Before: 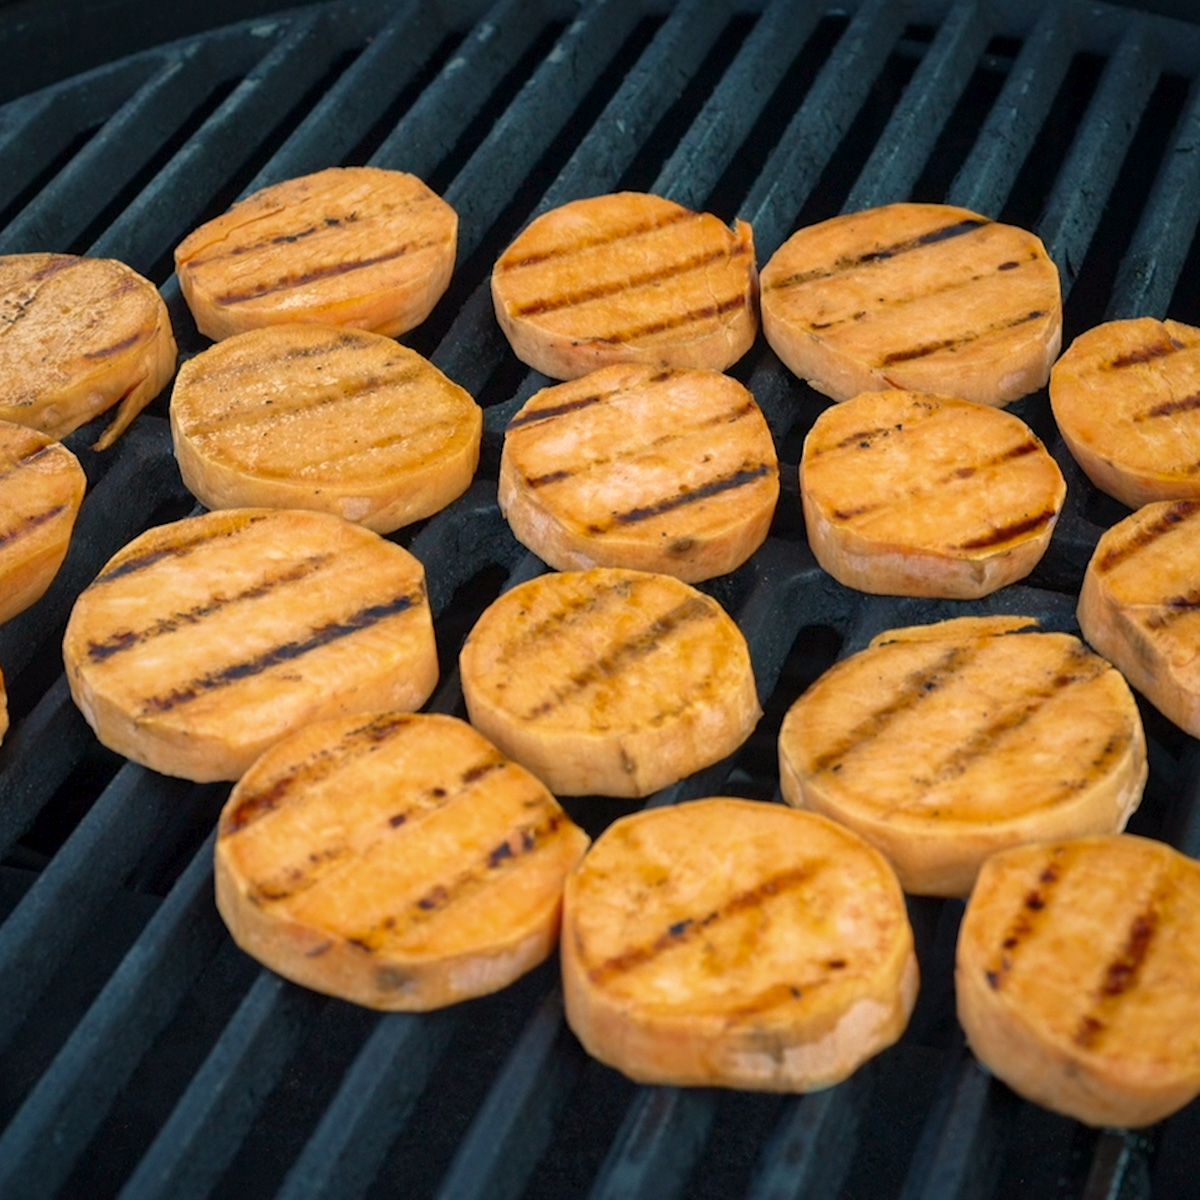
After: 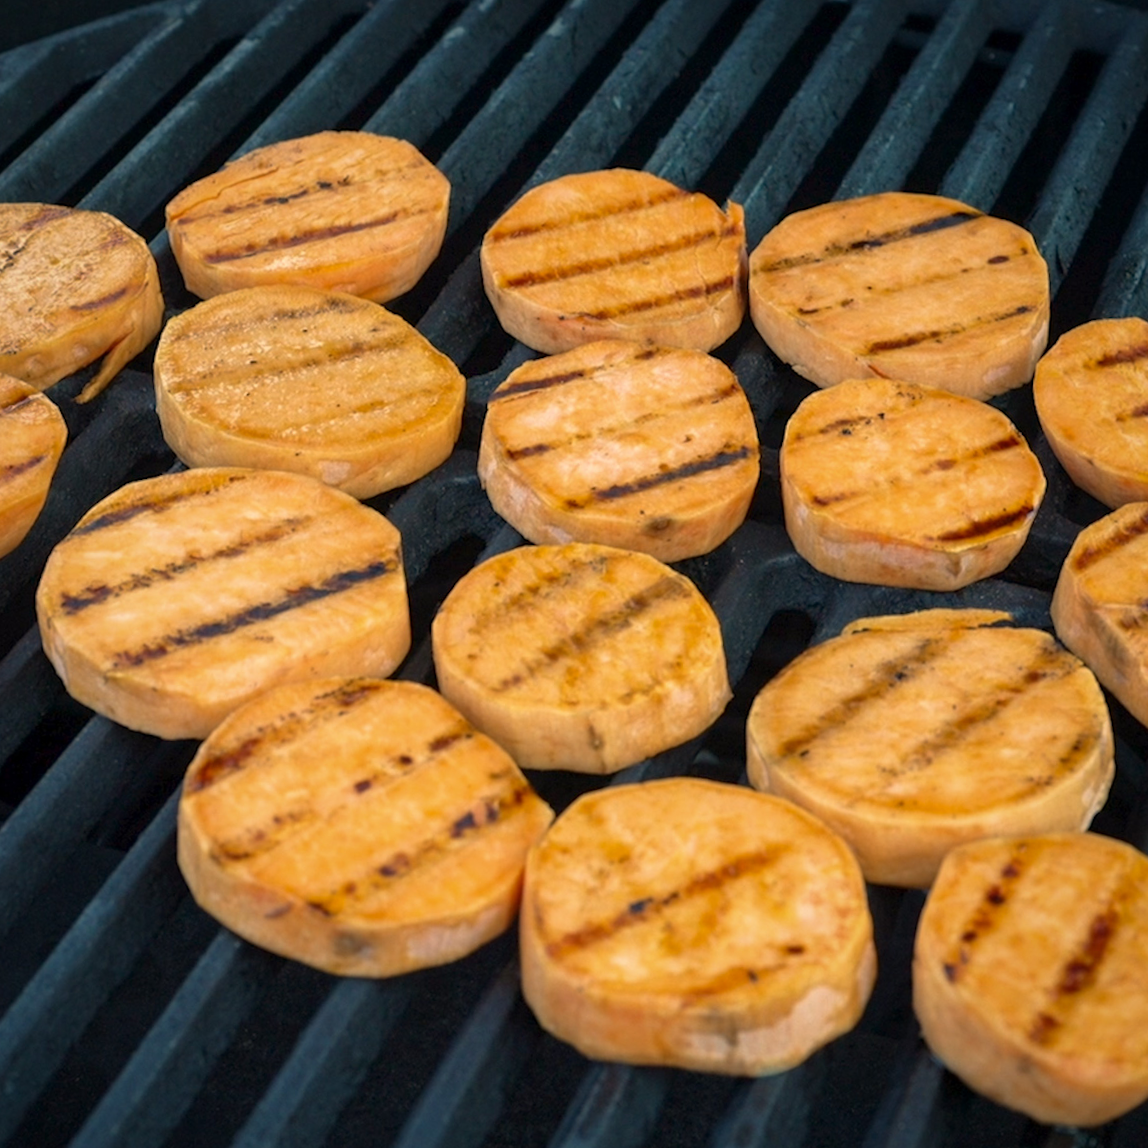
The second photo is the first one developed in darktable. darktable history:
crop and rotate: angle -2.61°
